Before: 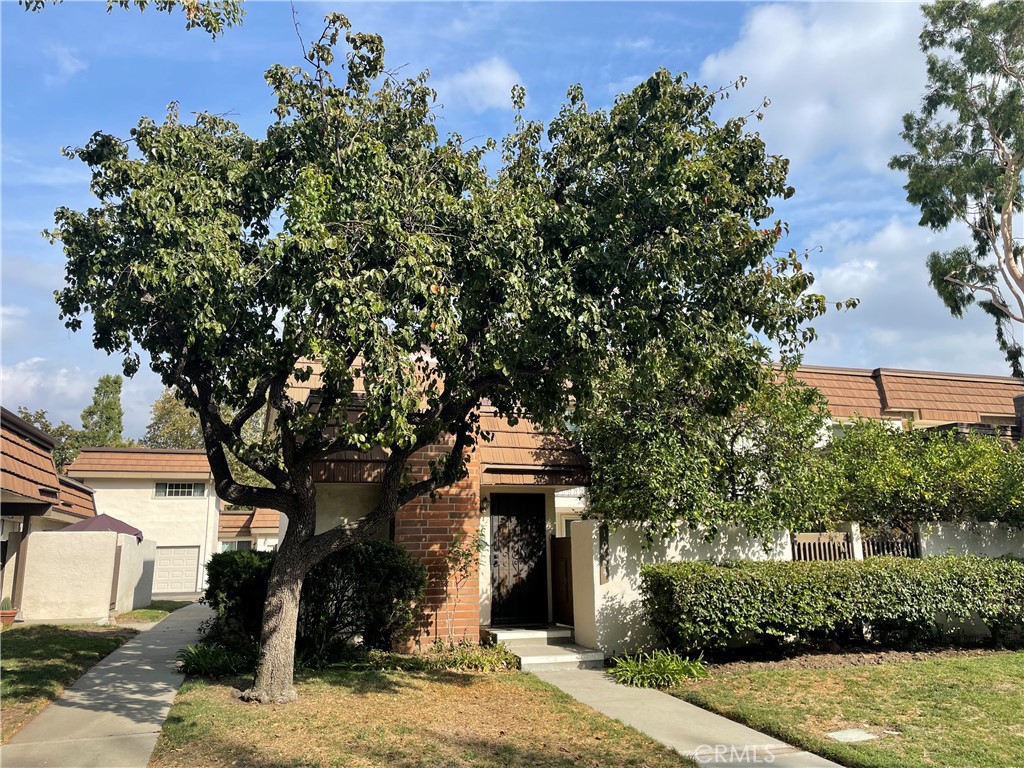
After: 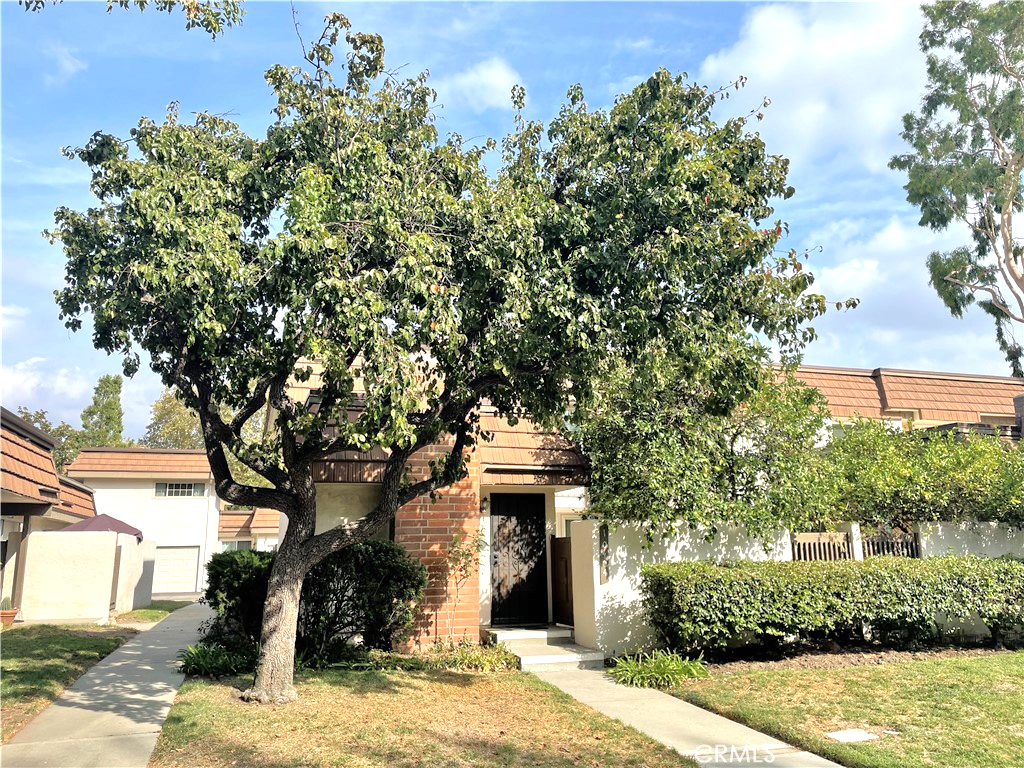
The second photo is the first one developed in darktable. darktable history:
color balance rgb: linear chroma grading › shadows -3%, linear chroma grading › highlights -4%
exposure: black level correction 0, exposure 0.5 EV, compensate exposure bias true, compensate highlight preservation false
tone equalizer: -7 EV 0.15 EV, -6 EV 0.6 EV, -5 EV 1.15 EV, -4 EV 1.33 EV, -3 EV 1.15 EV, -2 EV 0.6 EV, -1 EV 0.15 EV, mask exposure compensation -0.5 EV
